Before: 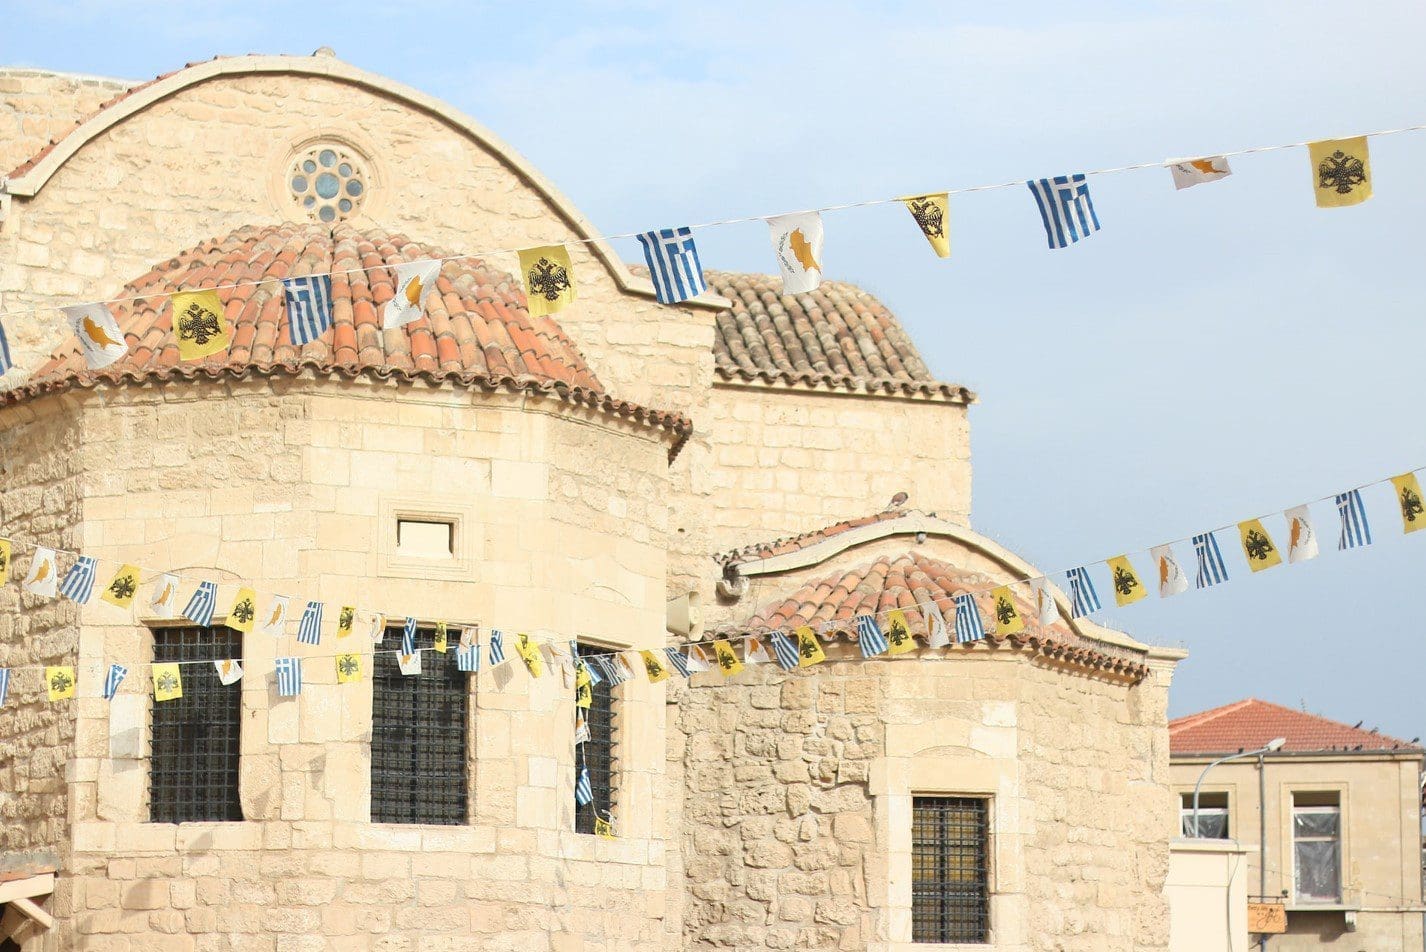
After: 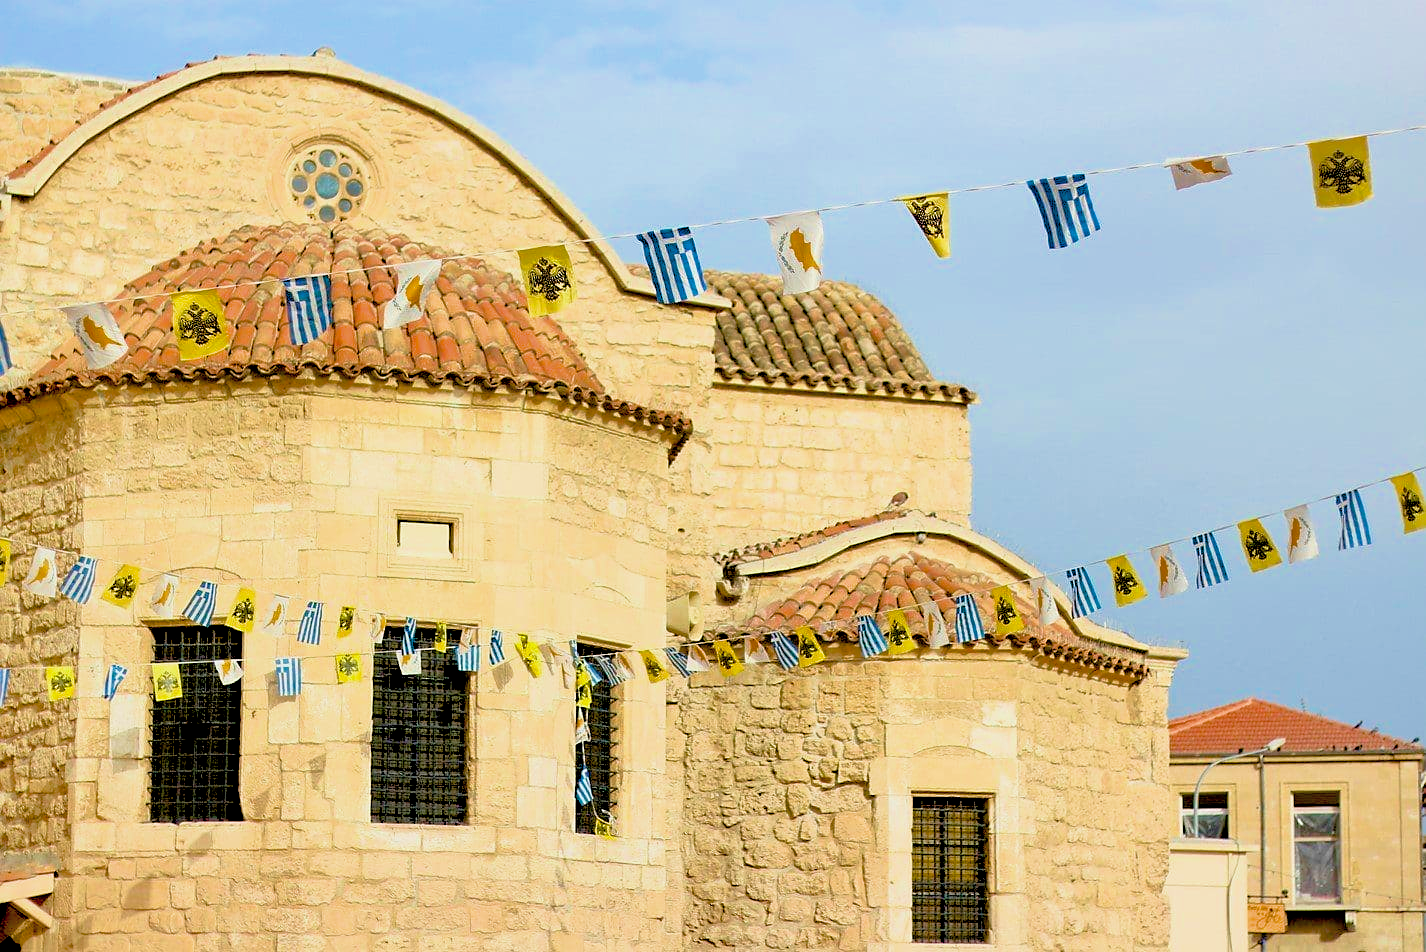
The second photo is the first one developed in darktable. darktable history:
velvia: on, module defaults
shadows and highlights: on, module defaults
filmic rgb: middle gray luminance 21.92%, black relative exposure -14.06 EV, white relative exposure 2.96 EV, target black luminance 0%, hardness 8.77, latitude 60.09%, contrast 1.208, highlights saturation mix 4.11%, shadows ↔ highlights balance 41.07%
color balance rgb: perceptual saturation grading › global saturation 20%, perceptual saturation grading › highlights -25.881%, perceptual saturation grading › shadows 25.878%, global vibrance 45.174%
sharpen: radius 1.534, amount 0.376, threshold 1.261
exposure: black level correction 0.049, exposure 0.013 EV, compensate highlight preservation false
